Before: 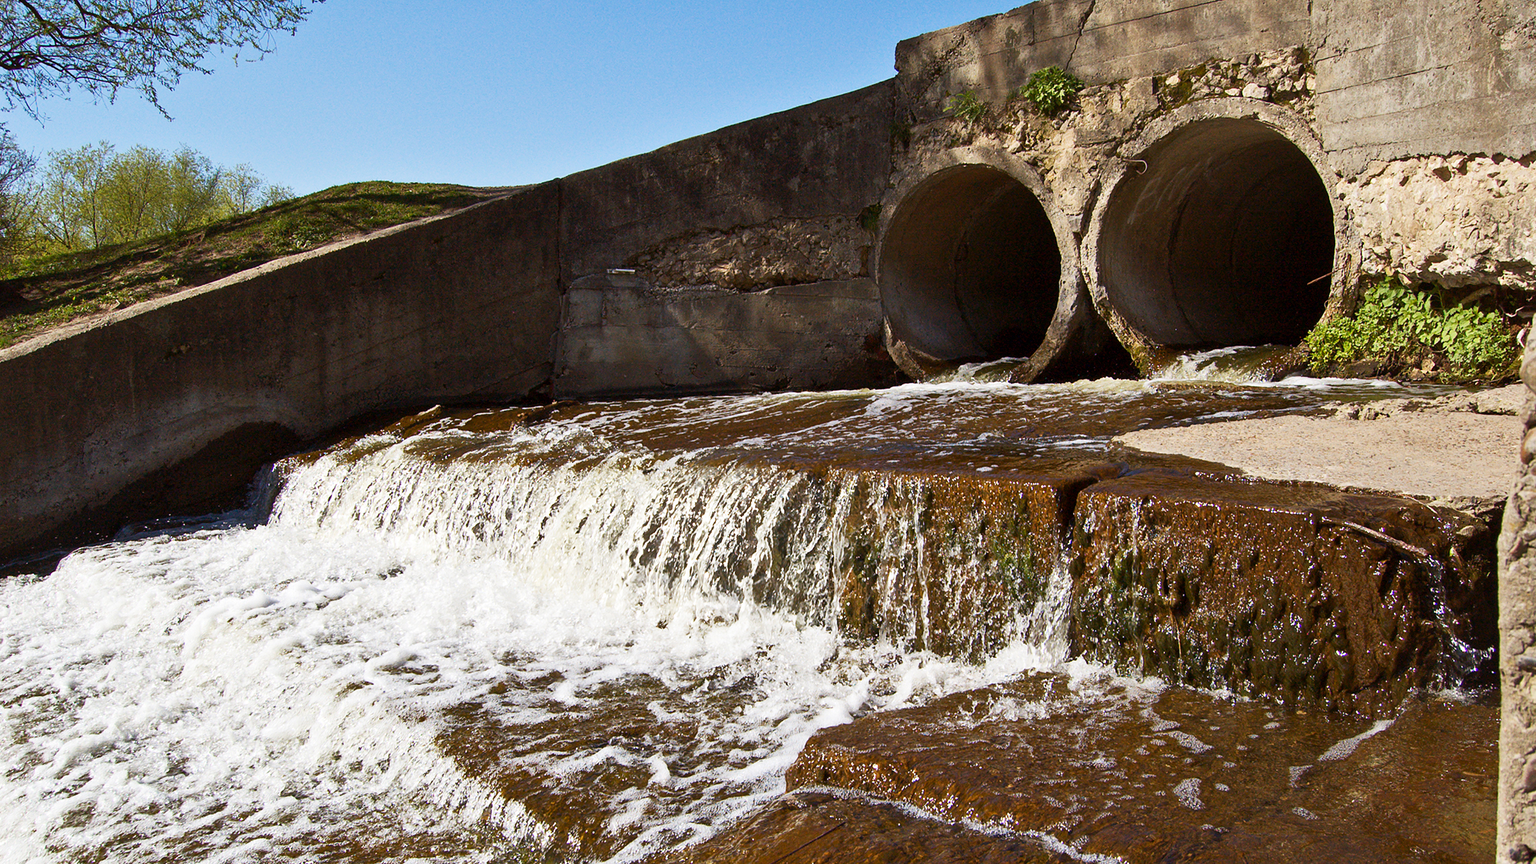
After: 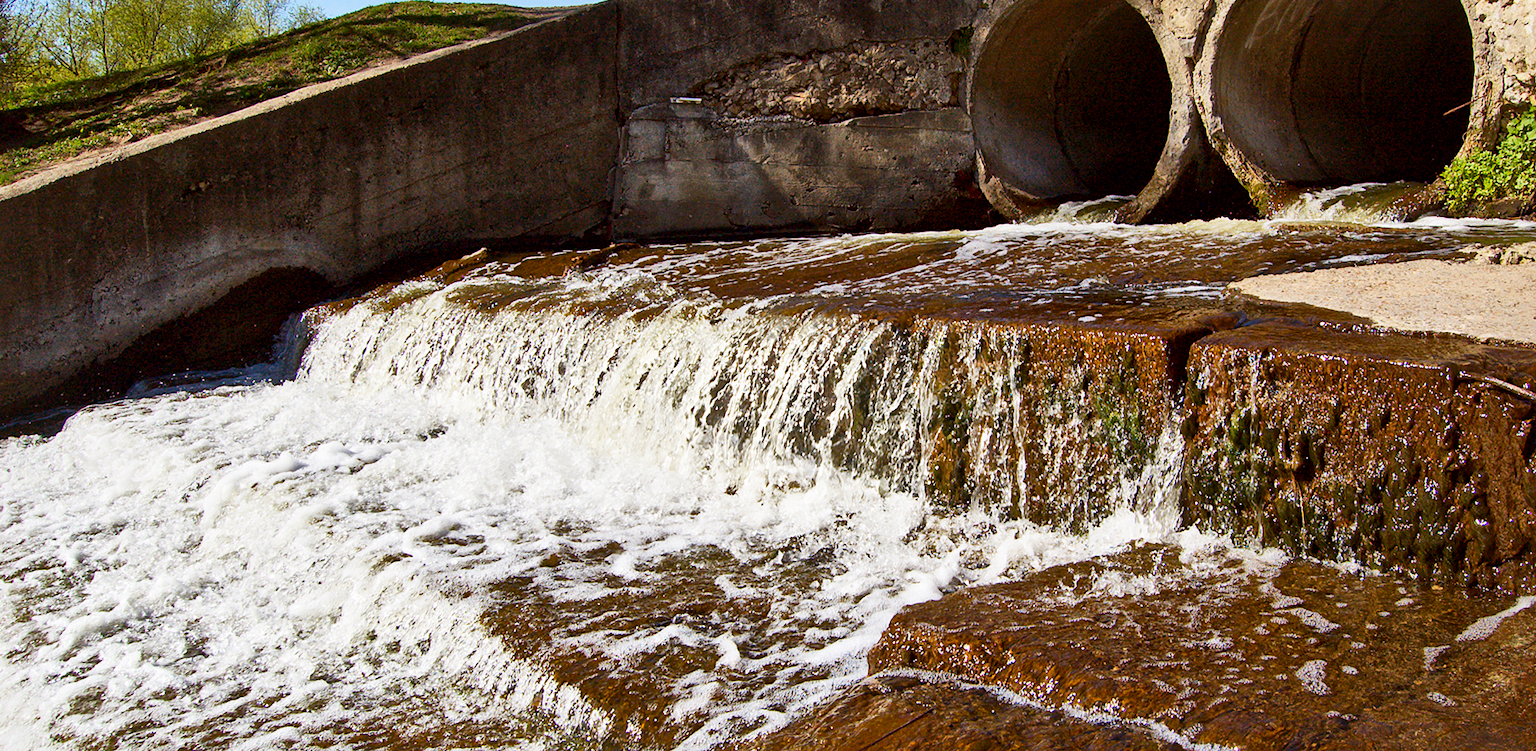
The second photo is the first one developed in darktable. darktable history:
crop: top 20.916%, right 9.437%, bottom 0.316%
tone equalizer: -8 EV 0.25 EV, -7 EV 0.417 EV, -6 EV 0.417 EV, -5 EV 0.25 EV, -3 EV -0.25 EV, -2 EV -0.417 EV, -1 EV -0.417 EV, +0 EV -0.25 EV, edges refinement/feathering 500, mask exposure compensation -1.57 EV, preserve details guided filter
contrast brightness saturation: contrast 0.23, brightness 0.1, saturation 0.29
local contrast: mode bilateral grid, contrast 20, coarseness 50, detail 171%, midtone range 0.2
